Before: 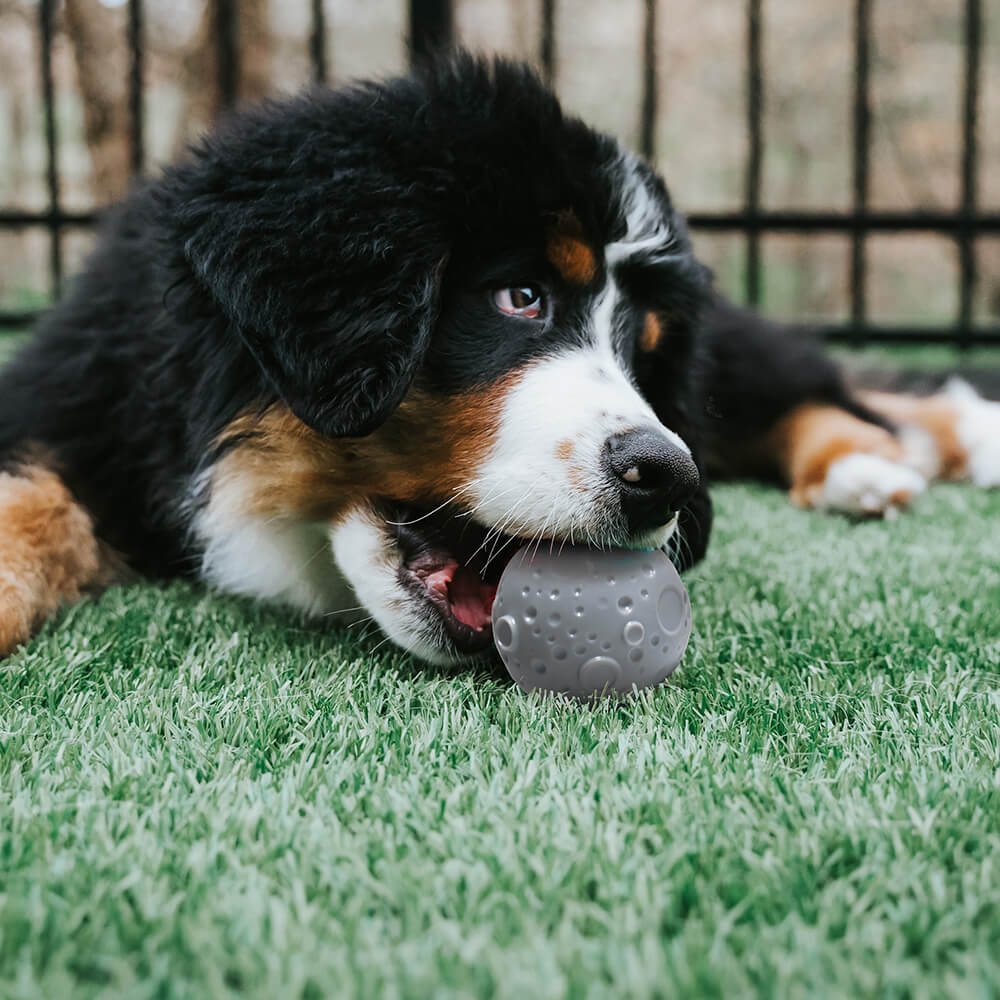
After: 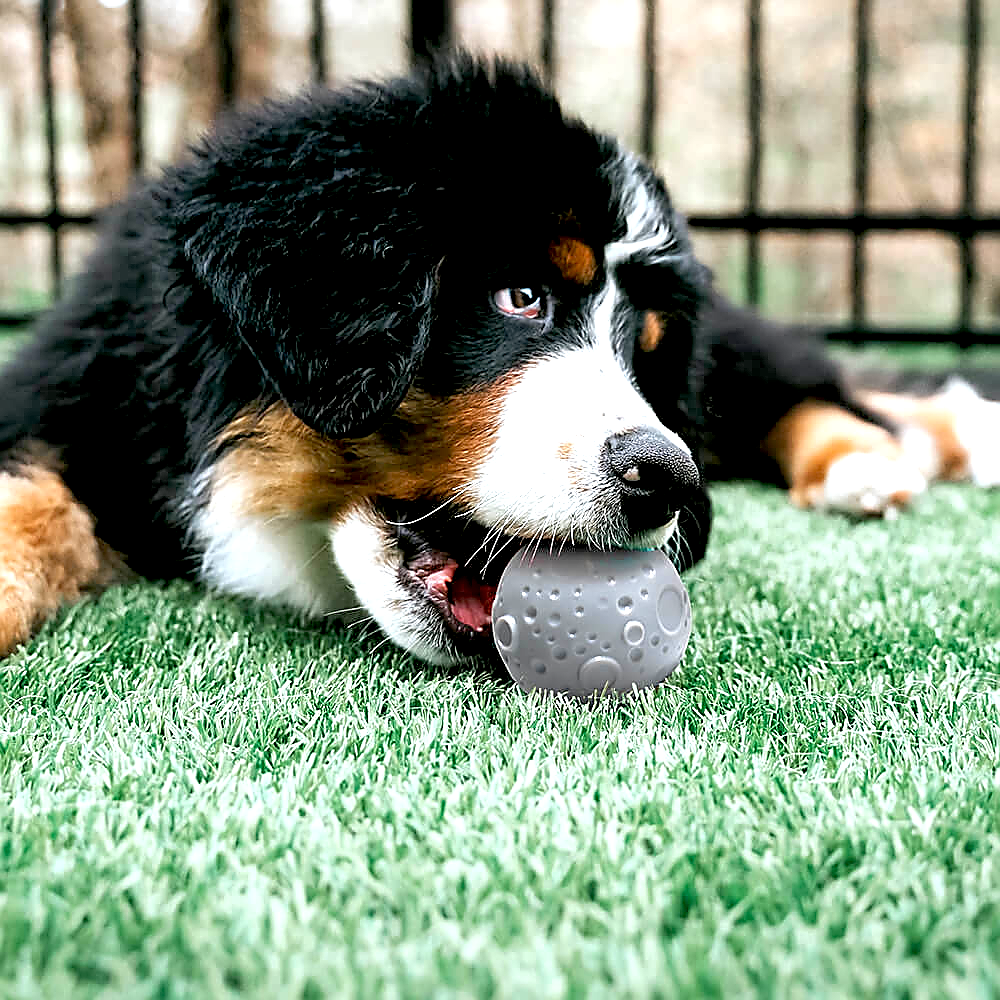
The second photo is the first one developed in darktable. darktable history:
sharpen: radius 1.4, amount 1.25, threshold 0.7
shadows and highlights: shadows 25, highlights -25
exposure: black level correction 0.01, exposure 1 EV, compensate highlight preservation false
